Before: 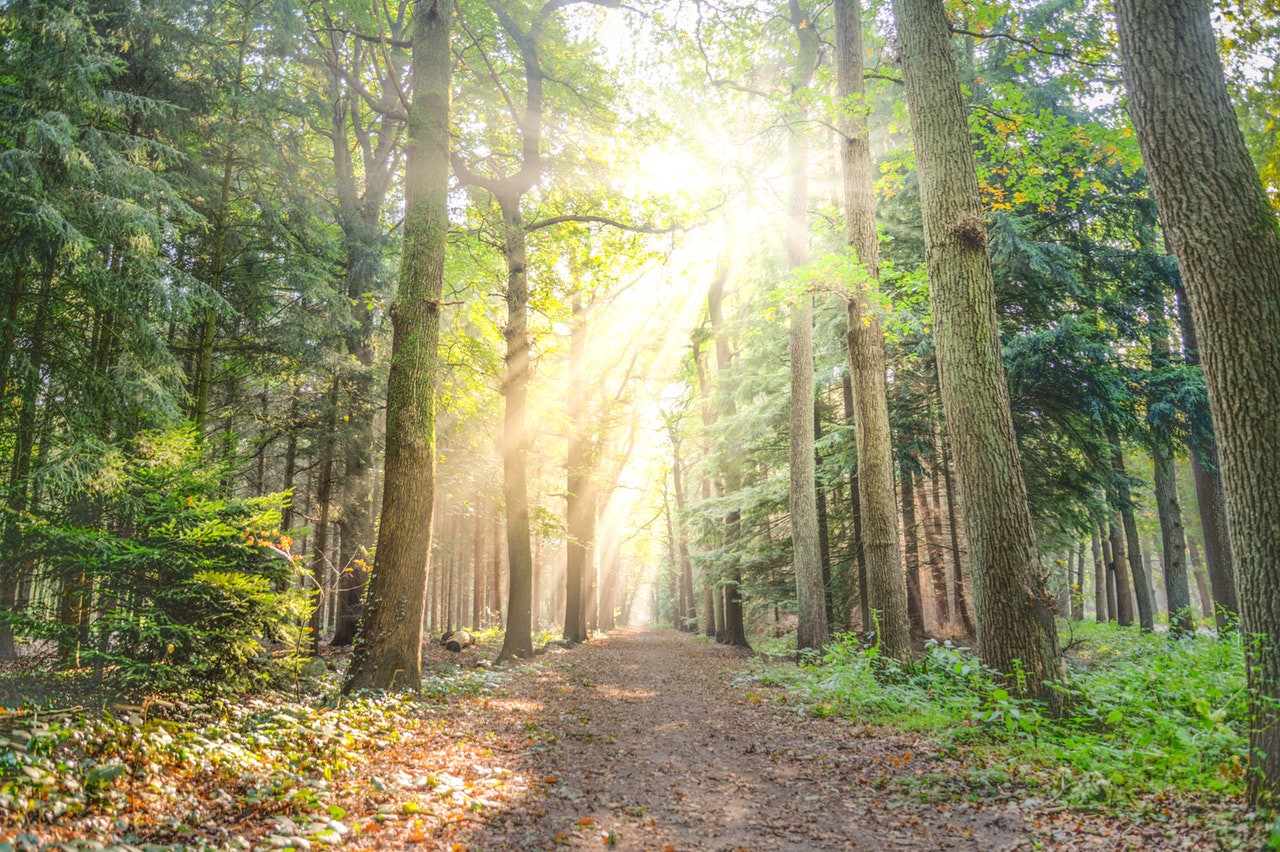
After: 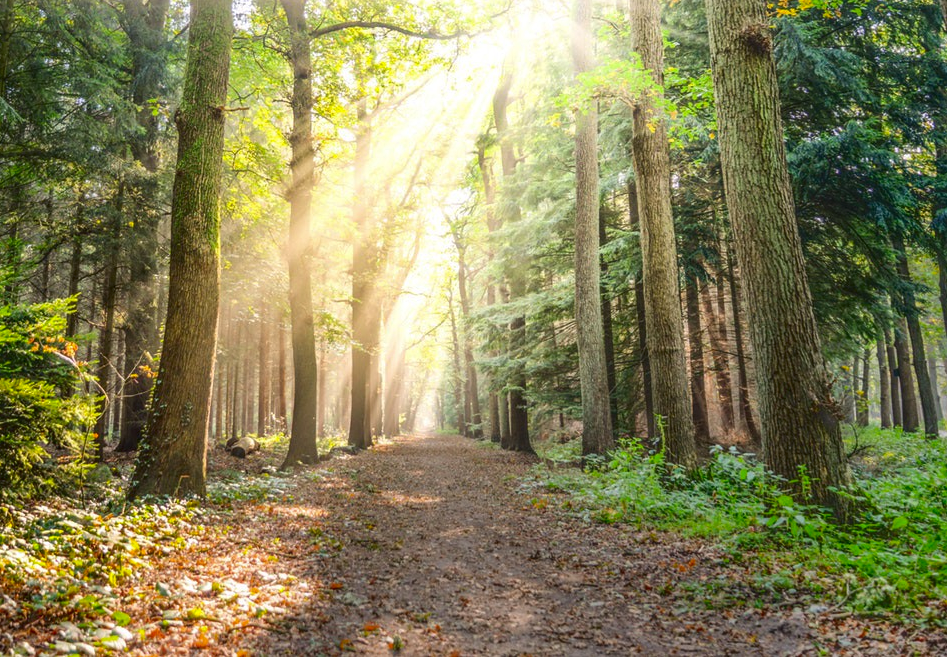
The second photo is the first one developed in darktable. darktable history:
crop: left 16.871%, top 22.857%, right 9.116%
contrast brightness saturation: contrast 0.07, brightness -0.14, saturation 0.11
